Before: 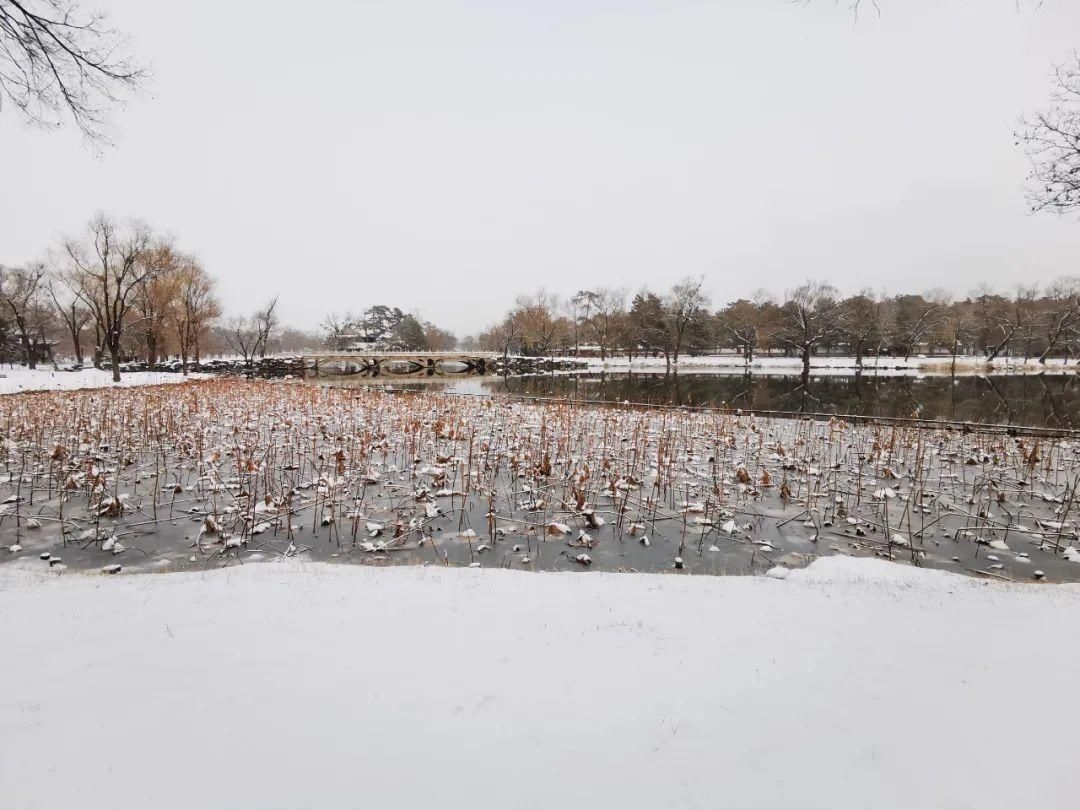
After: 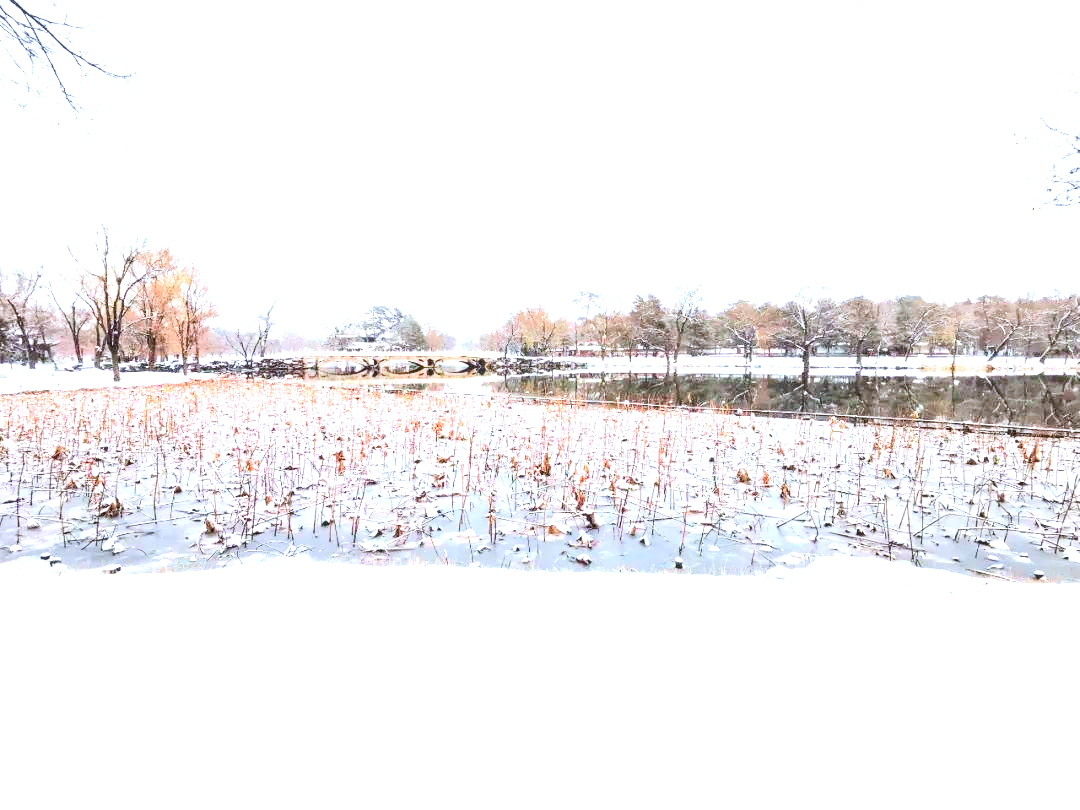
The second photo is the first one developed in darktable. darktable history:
color calibration: x 0.37, y 0.382, temperature 4304.74 K
contrast brightness saturation: contrast 0.082, saturation 0.202
exposure: black level correction 0, exposure 1.739 EV, compensate highlight preservation false
local contrast: on, module defaults
tone curve: curves: ch0 [(0, 0) (0.003, 0.046) (0.011, 0.052) (0.025, 0.059) (0.044, 0.069) (0.069, 0.084) (0.1, 0.107) (0.136, 0.133) (0.177, 0.171) (0.224, 0.216) (0.277, 0.293) (0.335, 0.371) (0.399, 0.481) (0.468, 0.577) (0.543, 0.662) (0.623, 0.749) (0.709, 0.831) (0.801, 0.891) (0.898, 0.942) (1, 1)], color space Lab, linked channels, preserve colors none
